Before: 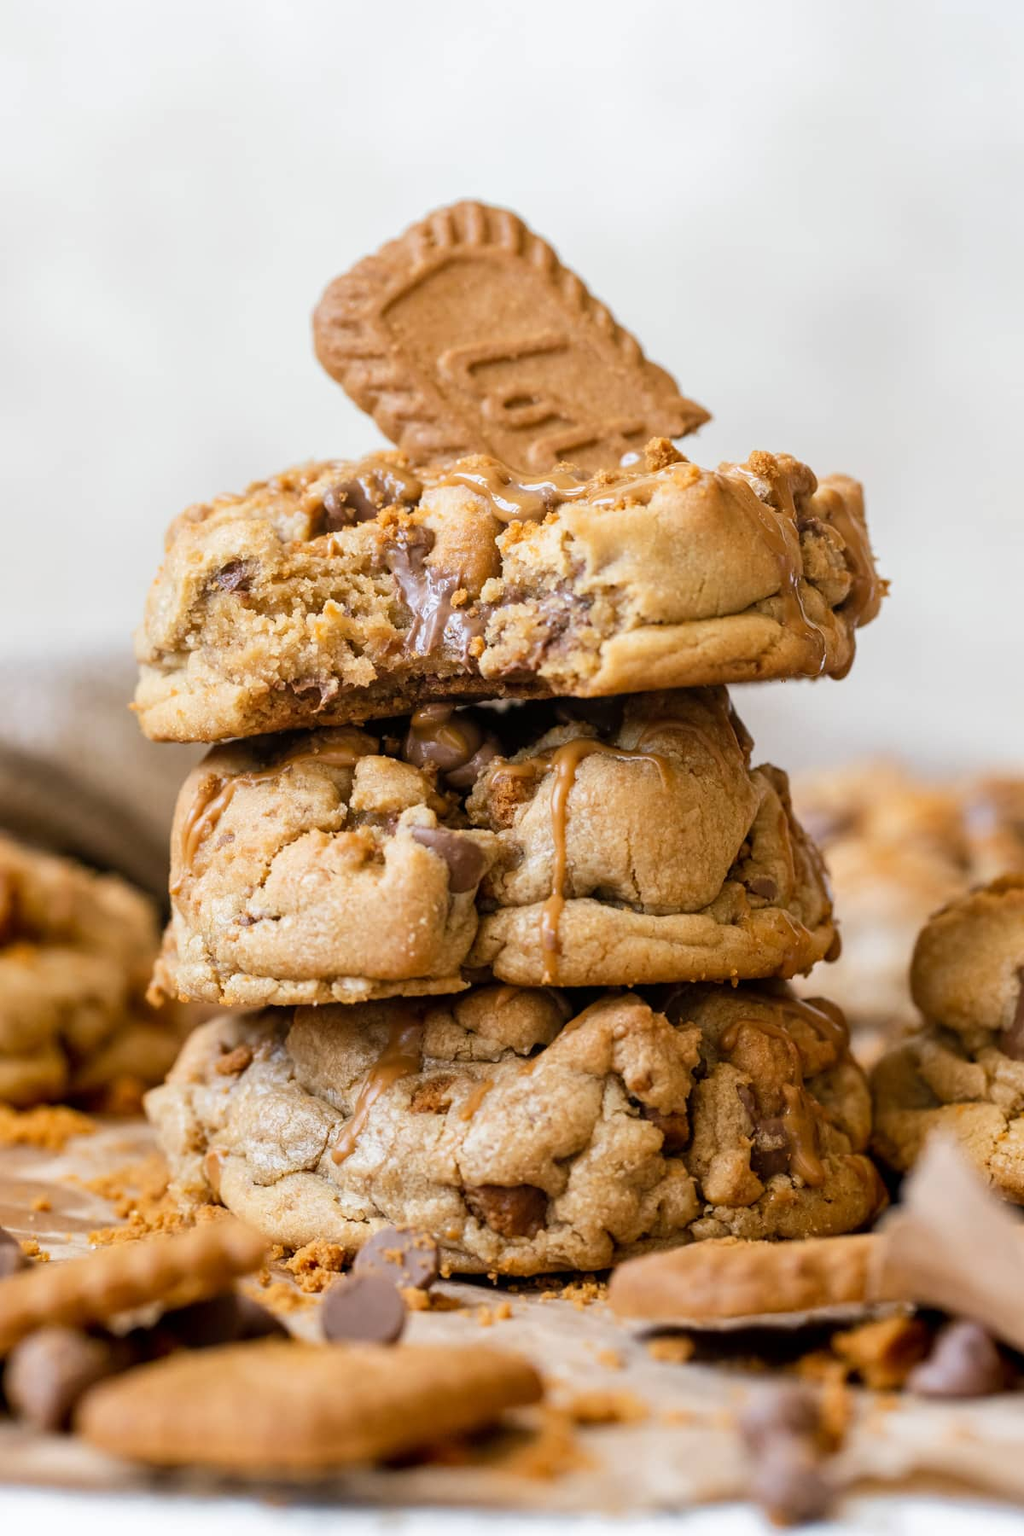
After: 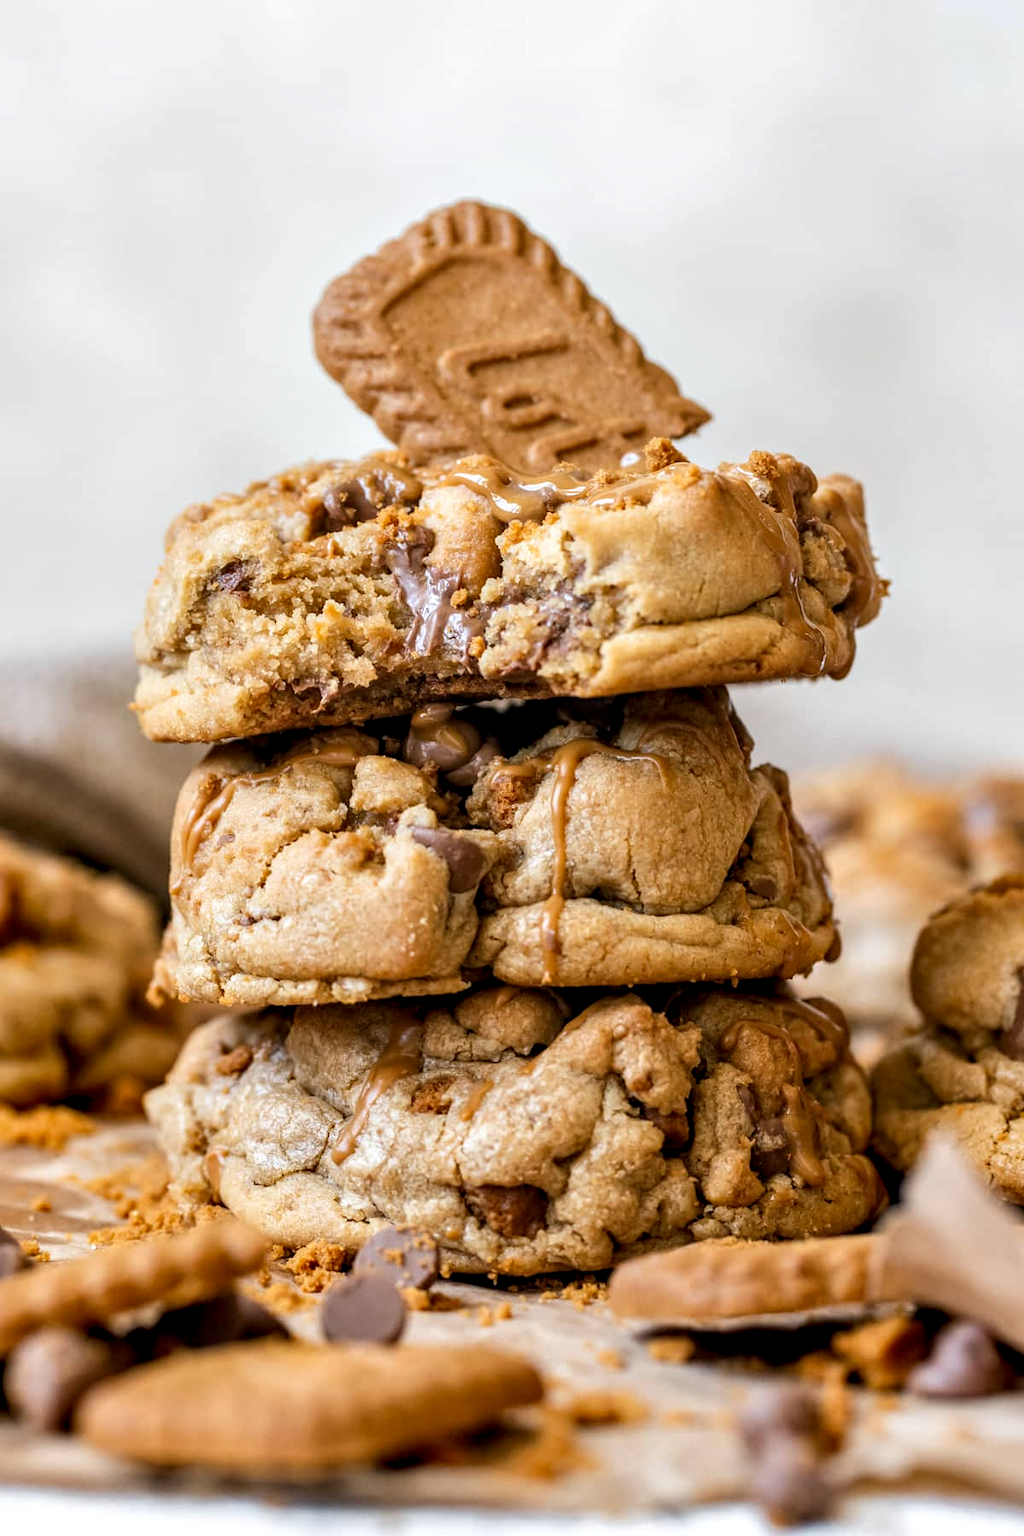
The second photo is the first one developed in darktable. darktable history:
contrast equalizer: octaves 7, y [[0.6 ×6], [0.55 ×6], [0 ×6], [0 ×6], [0 ×6]], mix 0.3
white balance: red 1, blue 1
local contrast: on, module defaults
